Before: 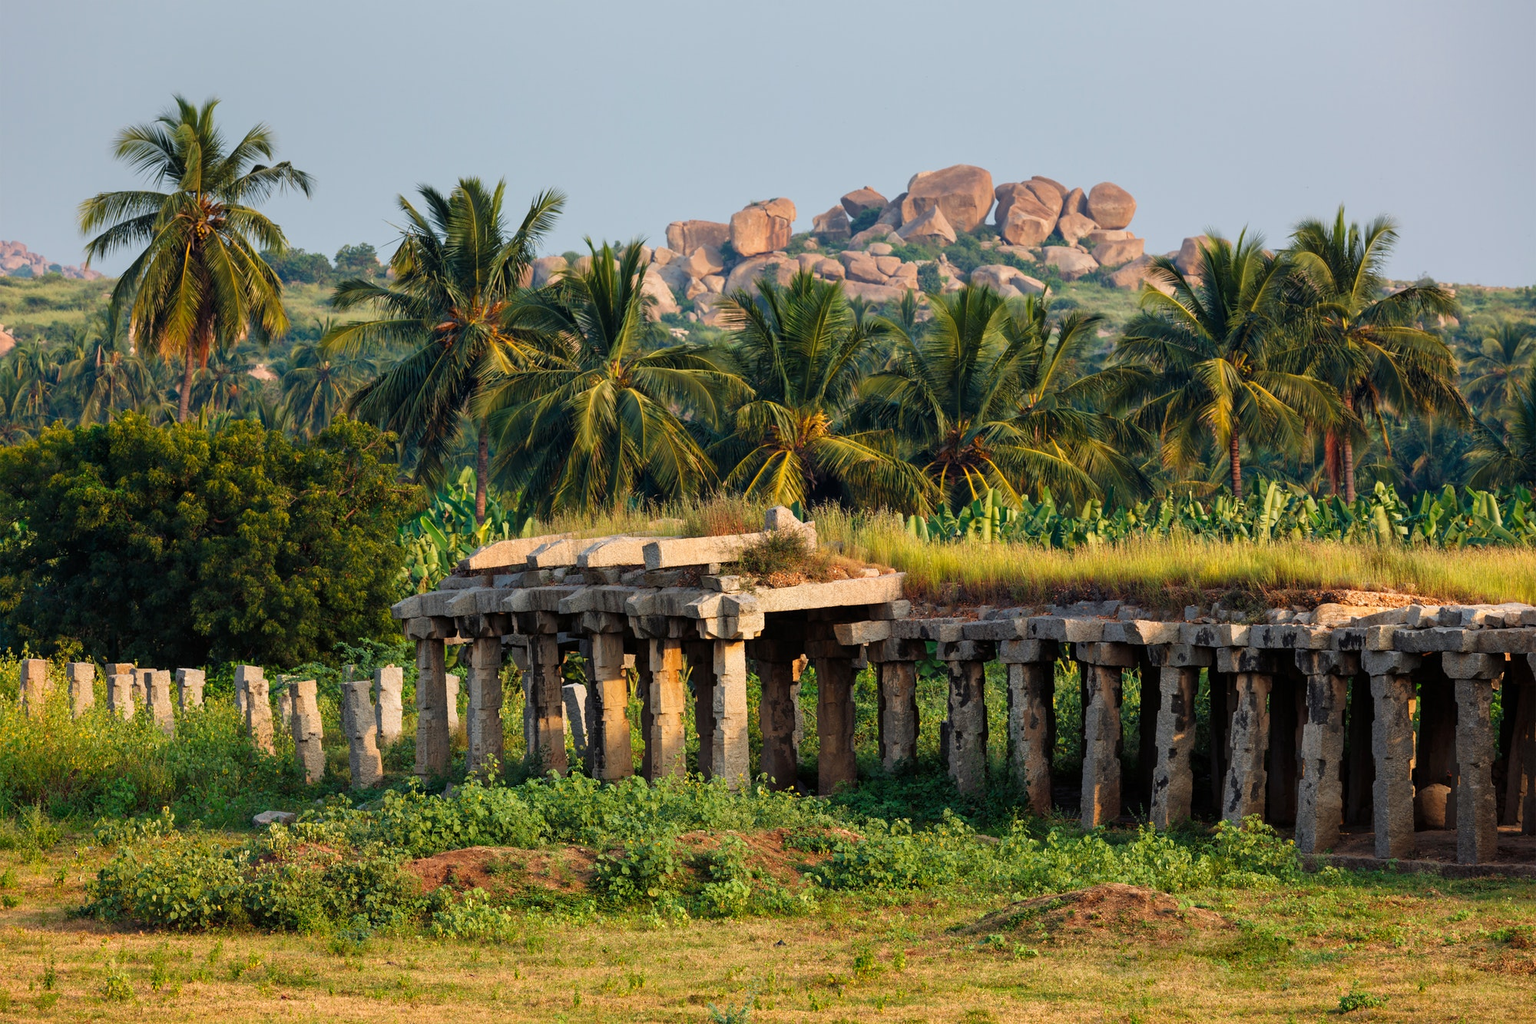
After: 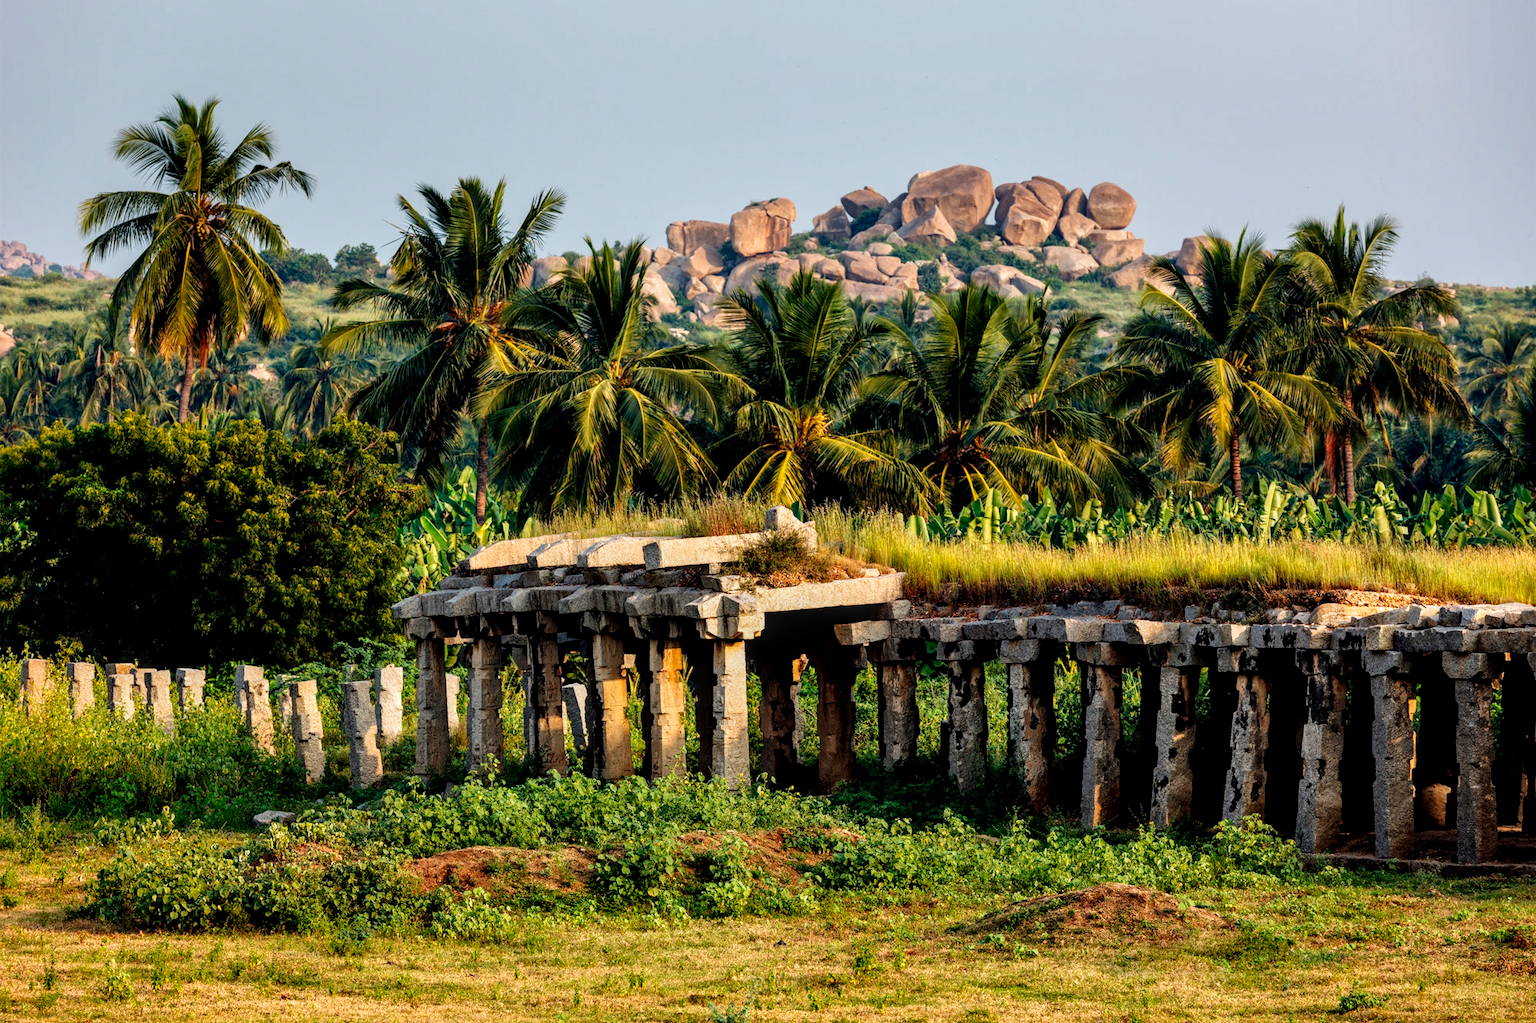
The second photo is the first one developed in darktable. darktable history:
local contrast: detail 130%
filmic rgb: black relative exposure -8.7 EV, white relative exposure 2.7 EV, threshold 3 EV, target black luminance 0%, hardness 6.25, latitude 75%, contrast 1.325, highlights saturation mix -5%, preserve chrominance no, color science v5 (2021), iterations of high-quality reconstruction 0, enable highlight reconstruction true
shadows and highlights: shadows 37.27, highlights -28.18, soften with gaussian
